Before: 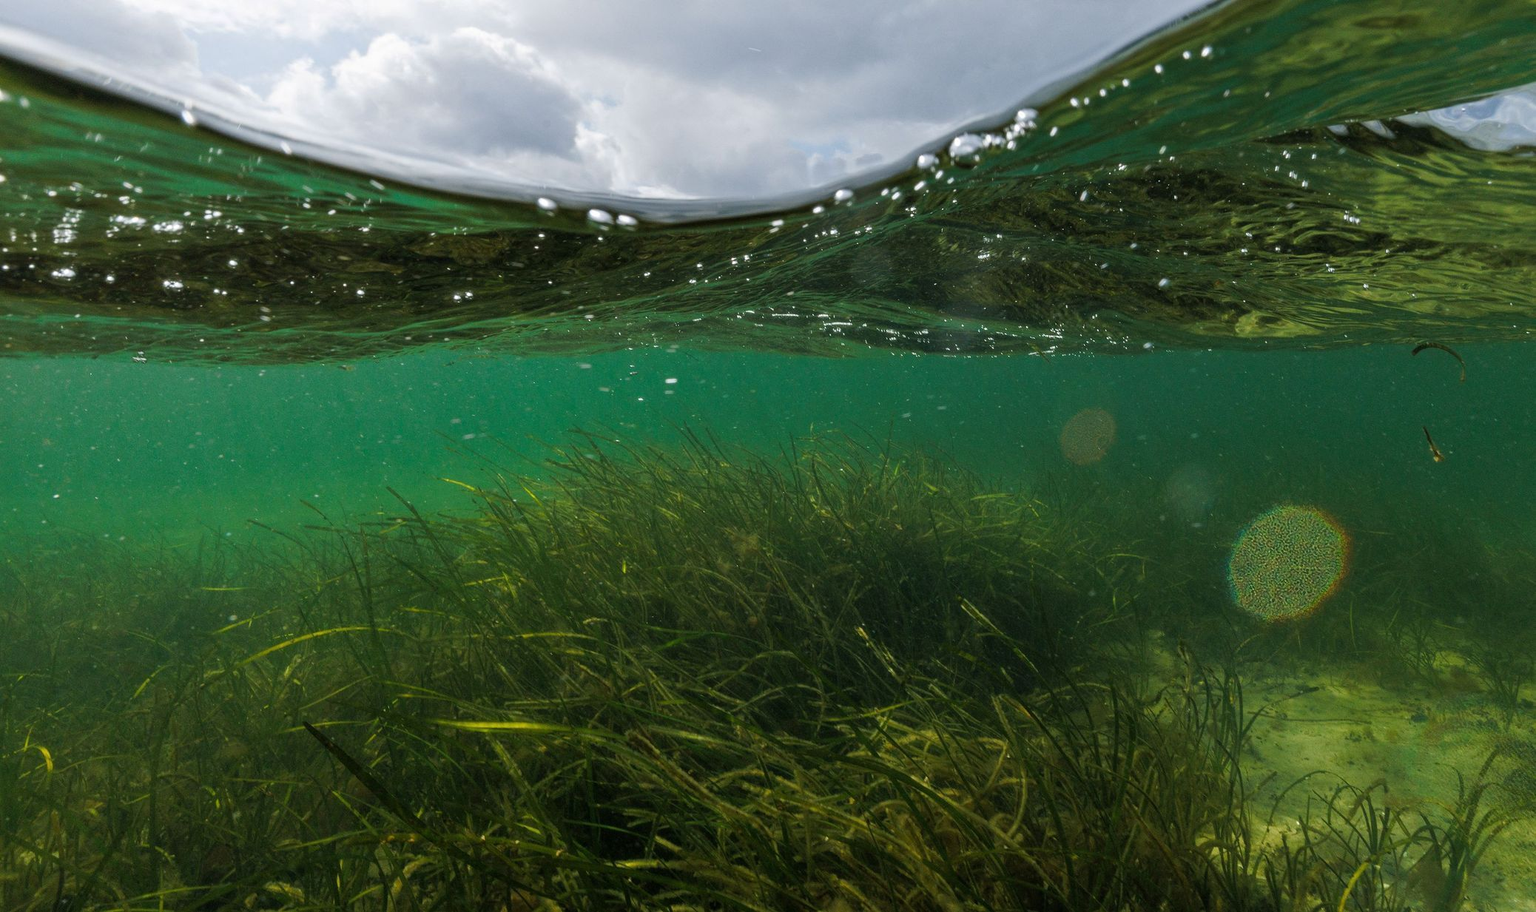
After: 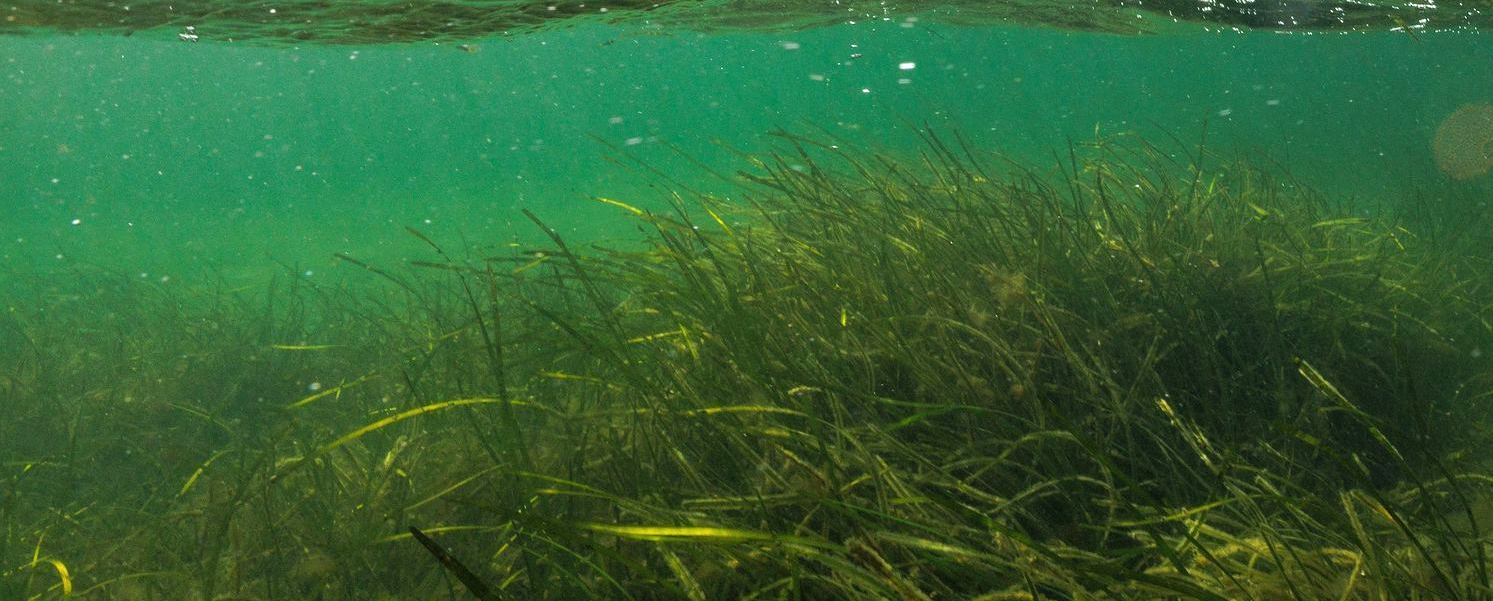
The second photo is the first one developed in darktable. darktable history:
exposure: exposure 0.608 EV, compensate highlight preservation false
crop: top 36.475%, right 28.058%, bottom 14.708%
